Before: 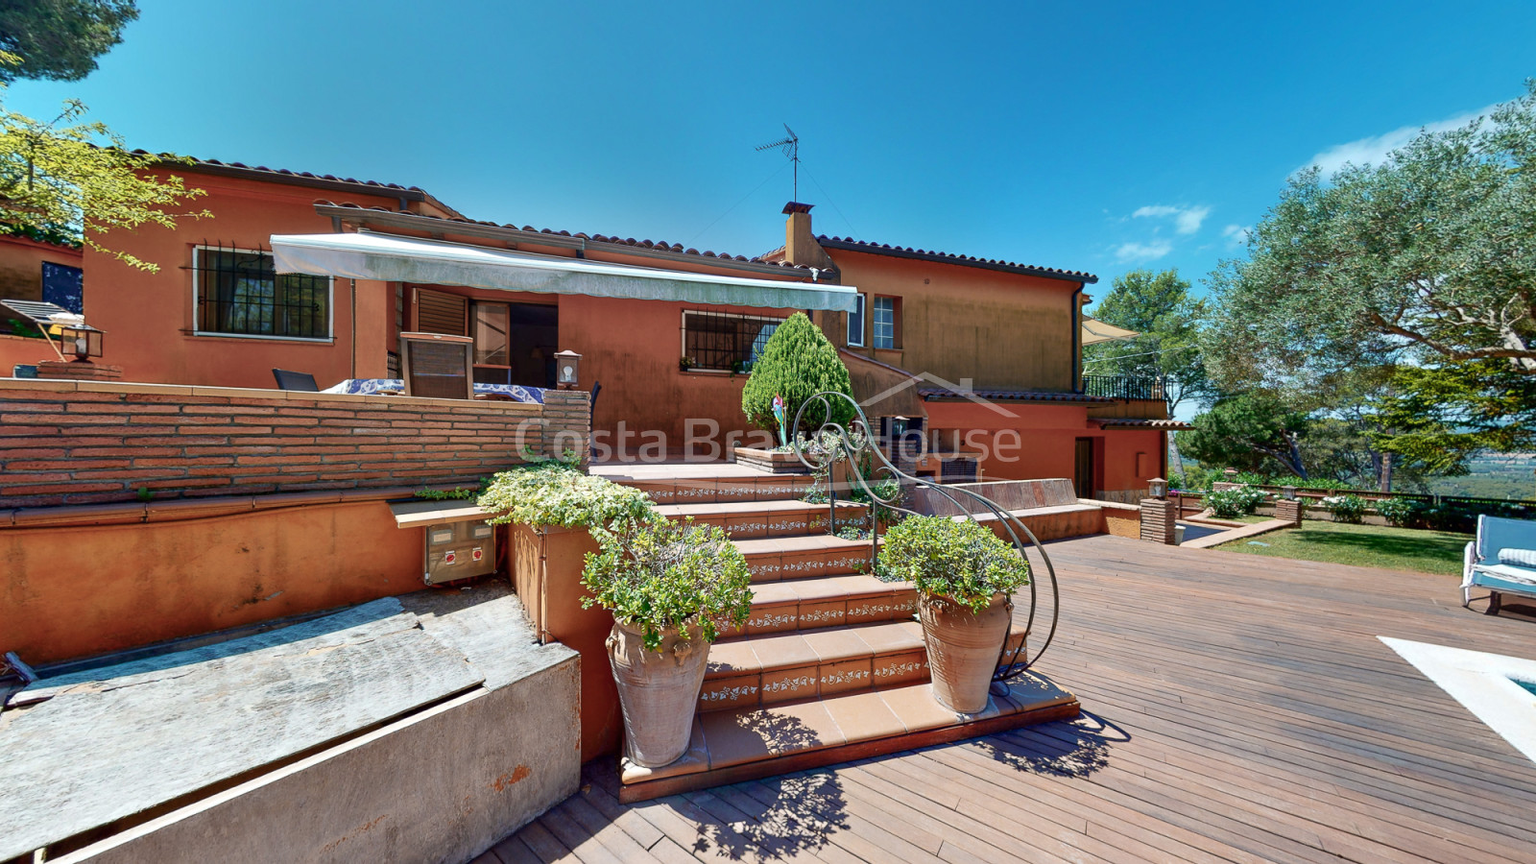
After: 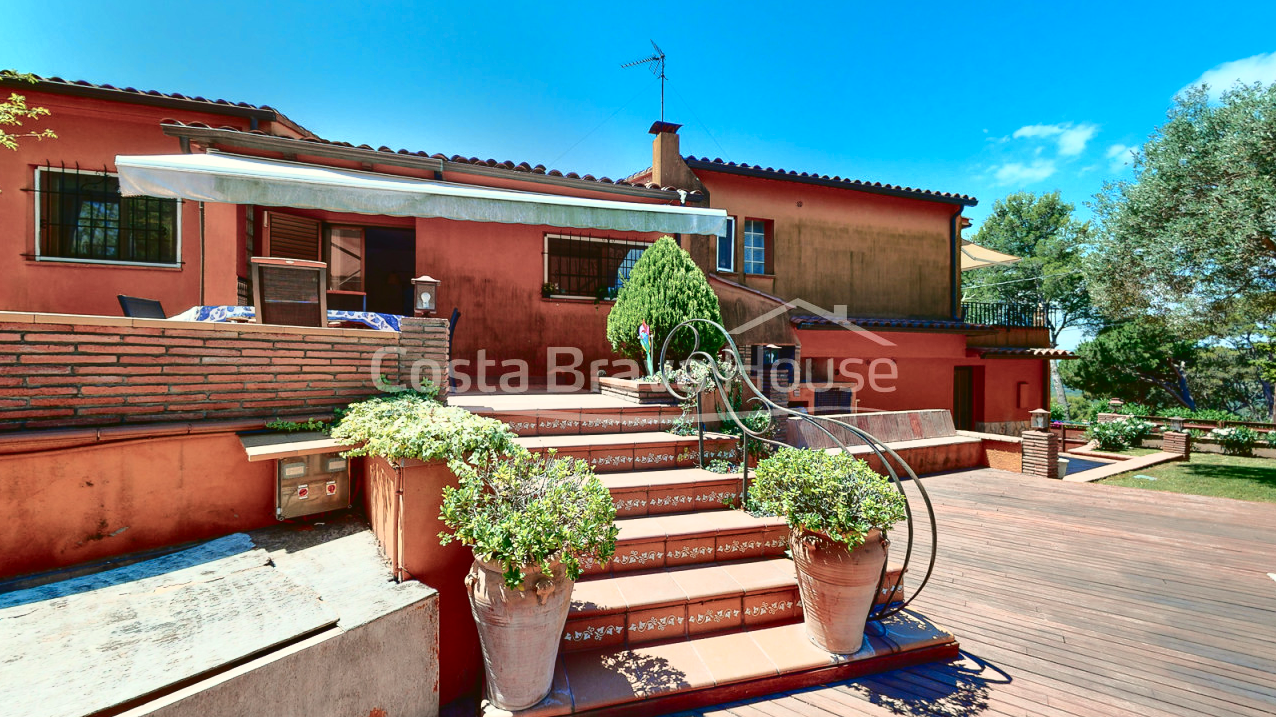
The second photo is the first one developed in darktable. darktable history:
contrast brightness saturation: saturation -0.041
crop and rotate: left 10.419%, top 9.989%, right 9.823%, bottom 10.319%
tone curve: curves: ch0 [(0, 0.039) (0.194, 0.159) (0.469, 0.544) (0.693, 0.77) (0.751, 0.871) (1, 1)]; ch1 [(0, 0) (0.508, 0.506) (0.547, 0.563) (0.592, 0.631) (0.715, 0.706) (1, 1)]; ch2 [(0, 0) (0.243, 0.175) (0.362, 0.301) (0.492, 0.515) (0.544, 0.557) (0.595, 0.612) (0.631, 0.641) (1, 1)], color space Lab, independent channels, preserve colors none
